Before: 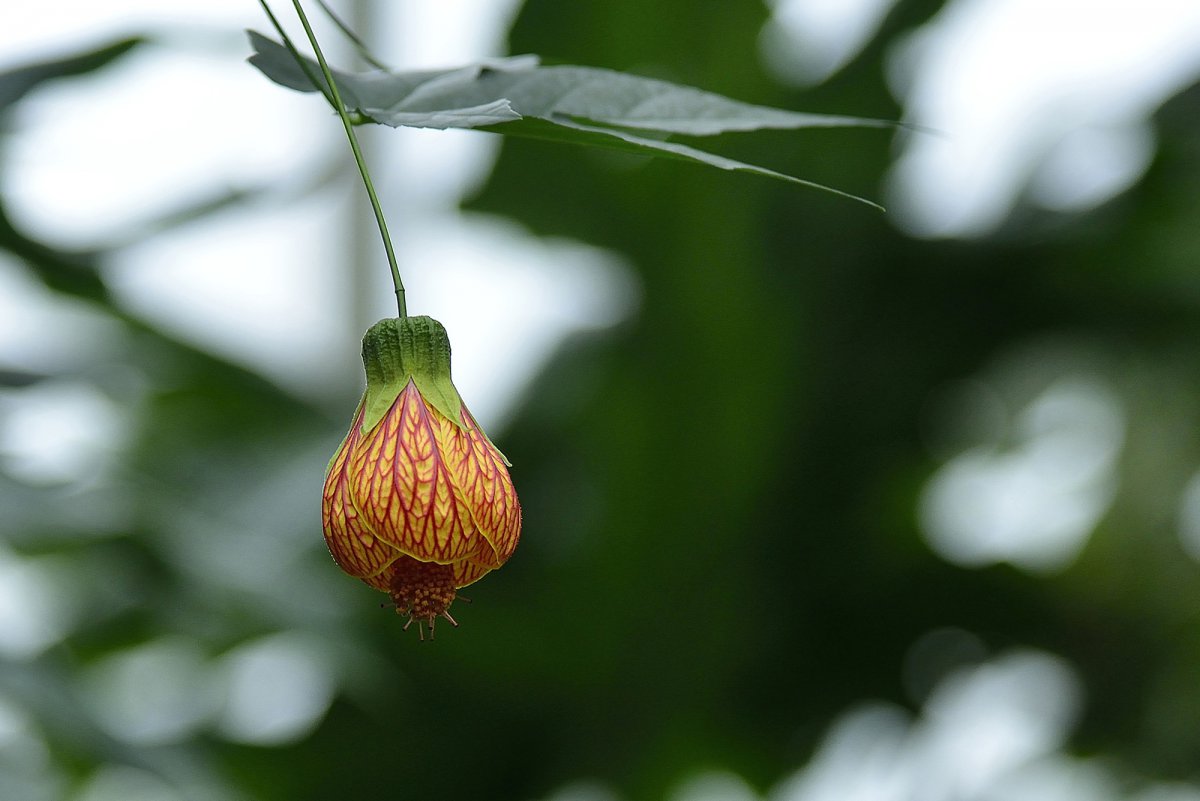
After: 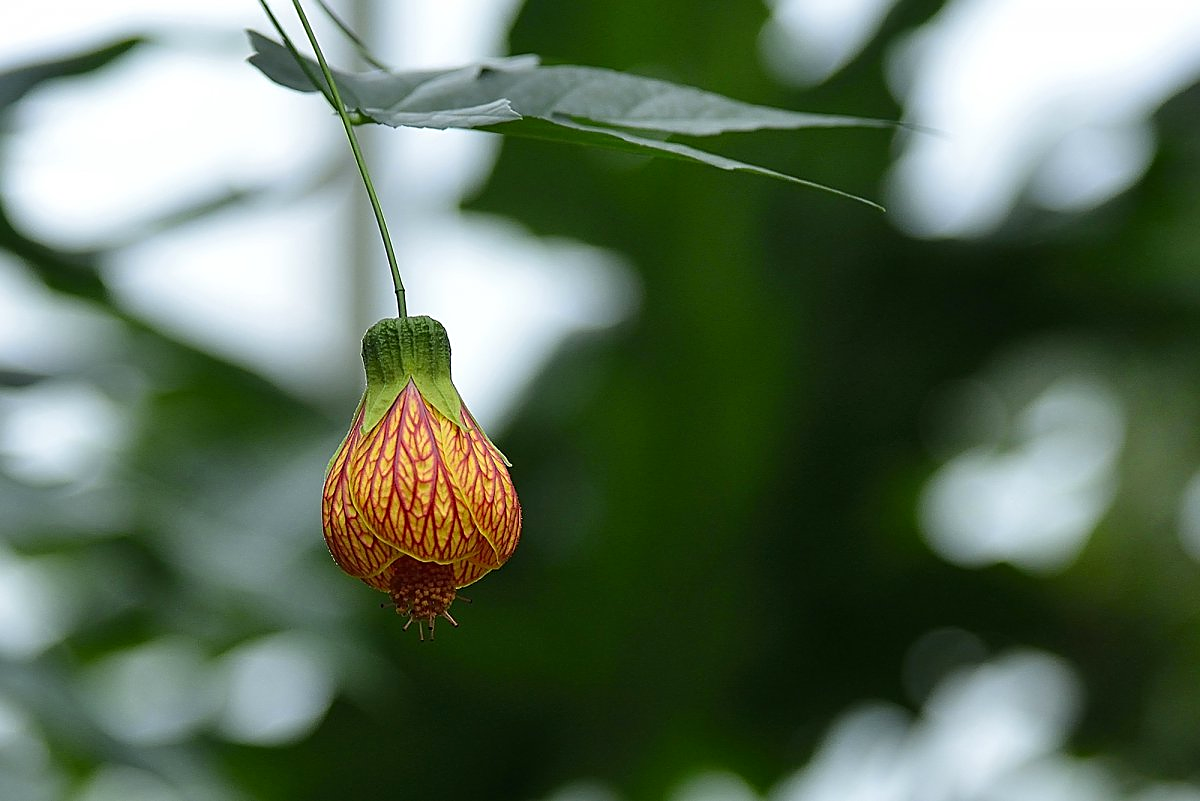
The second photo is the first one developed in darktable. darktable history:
color correction: saturation 1.1
sharpen: on, module defaults
